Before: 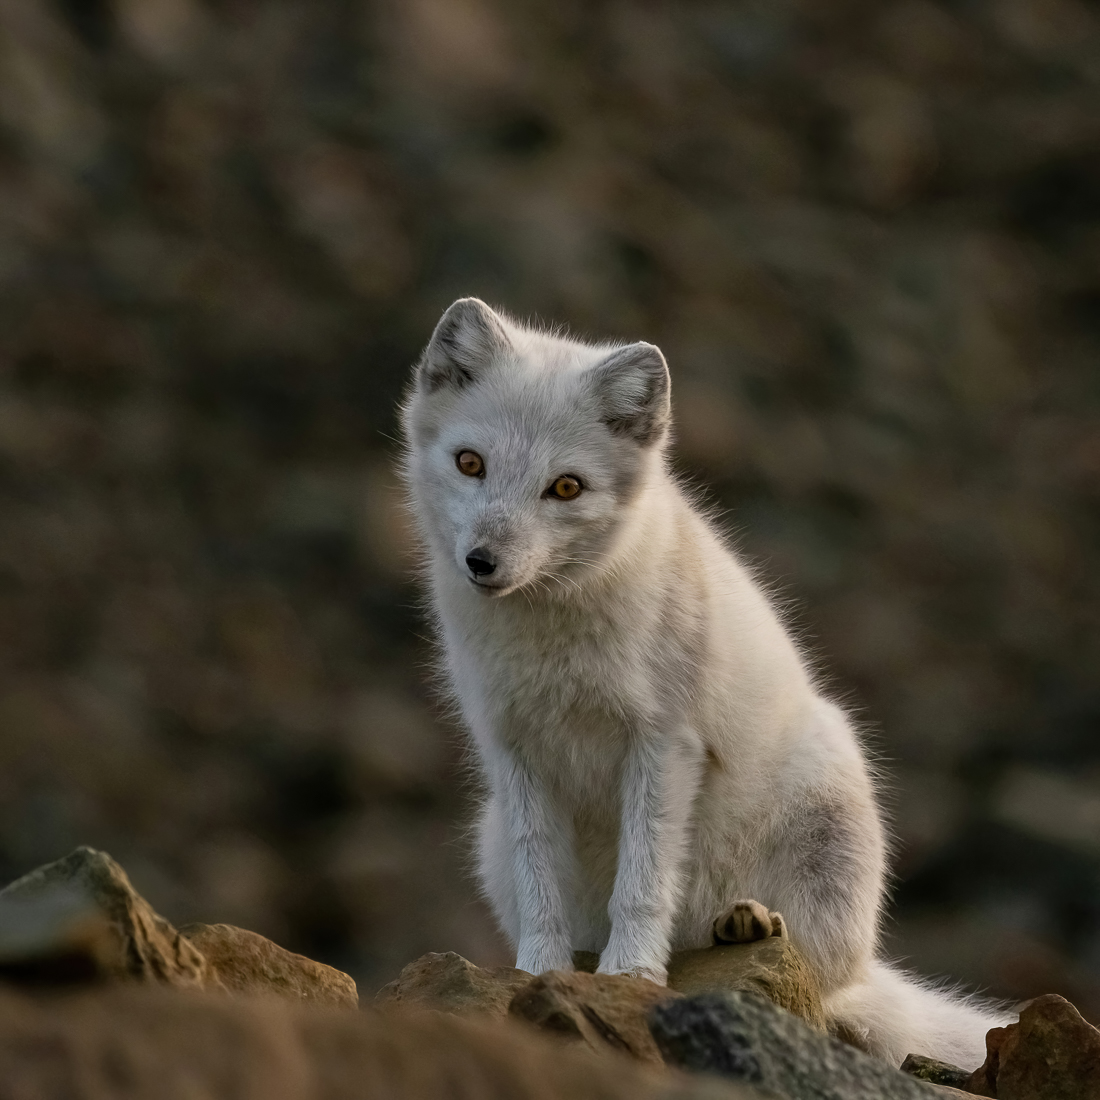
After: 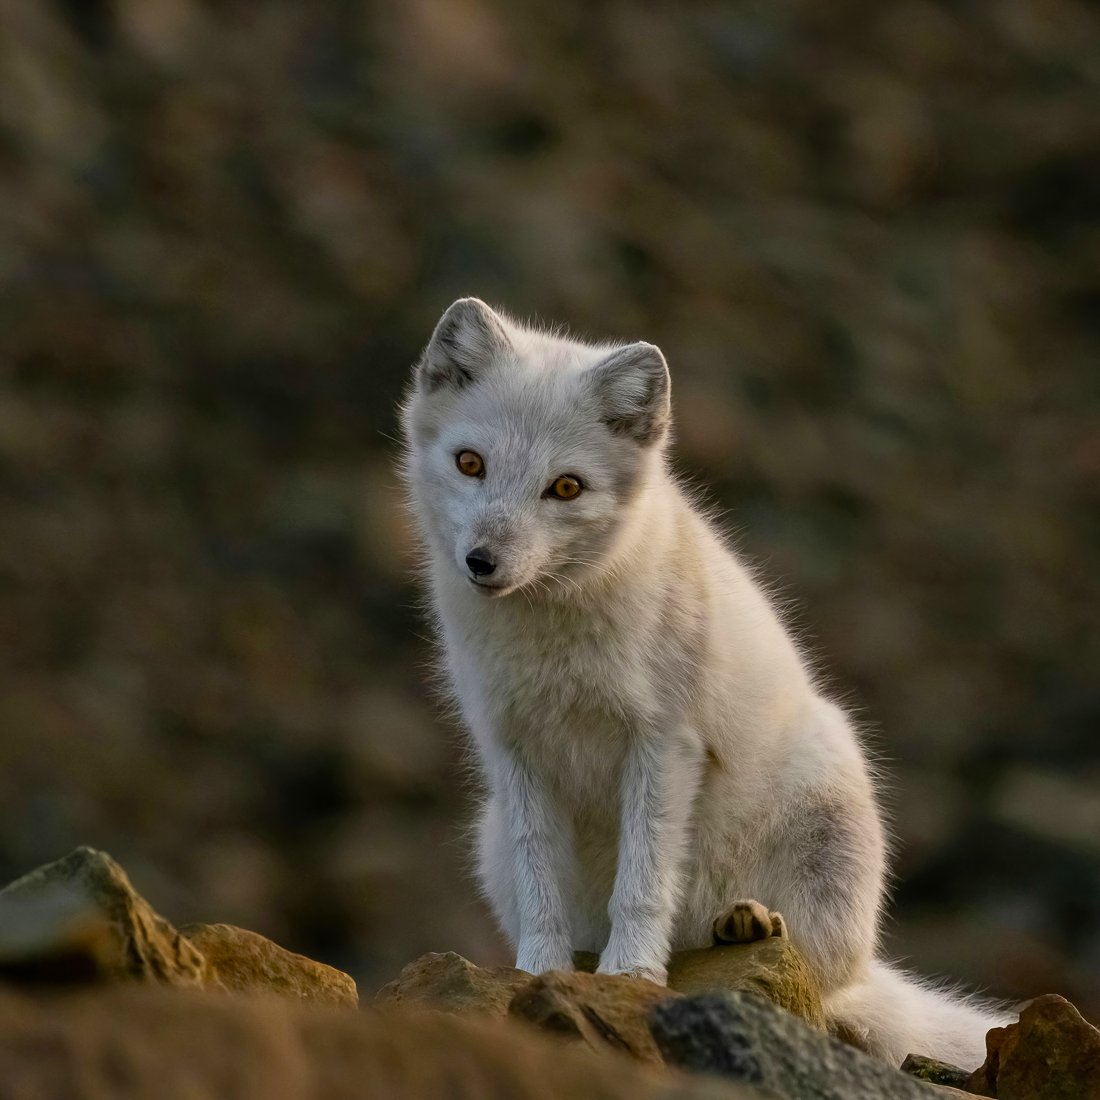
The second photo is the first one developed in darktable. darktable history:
color balance rgb: perceptual saturation grading › global saturation 30.463%
